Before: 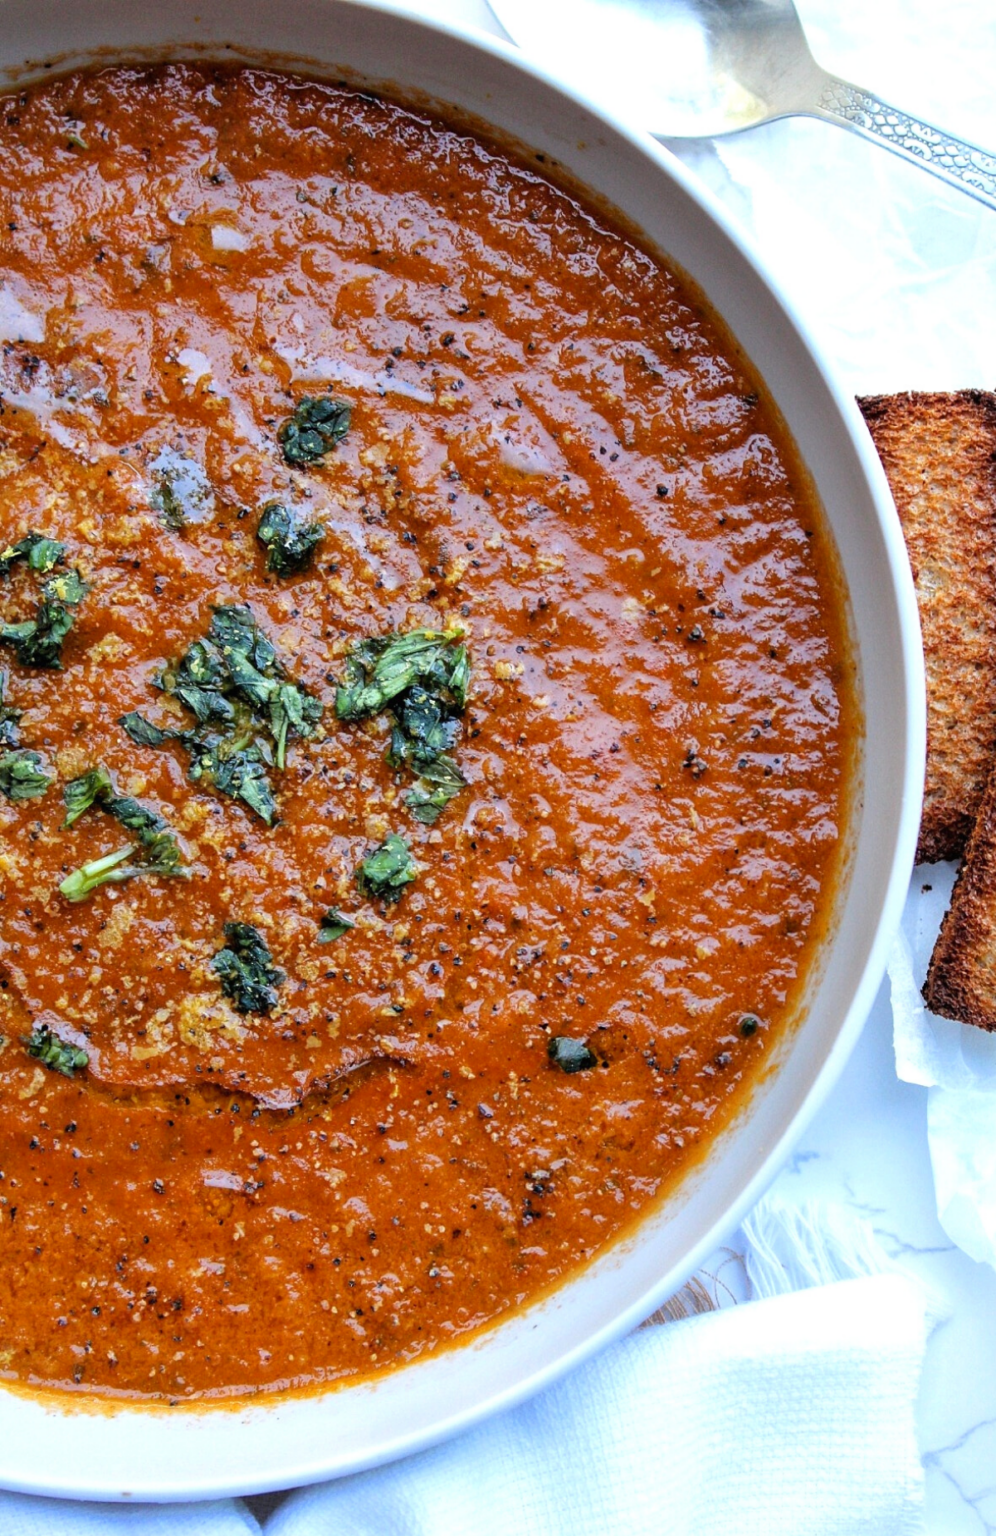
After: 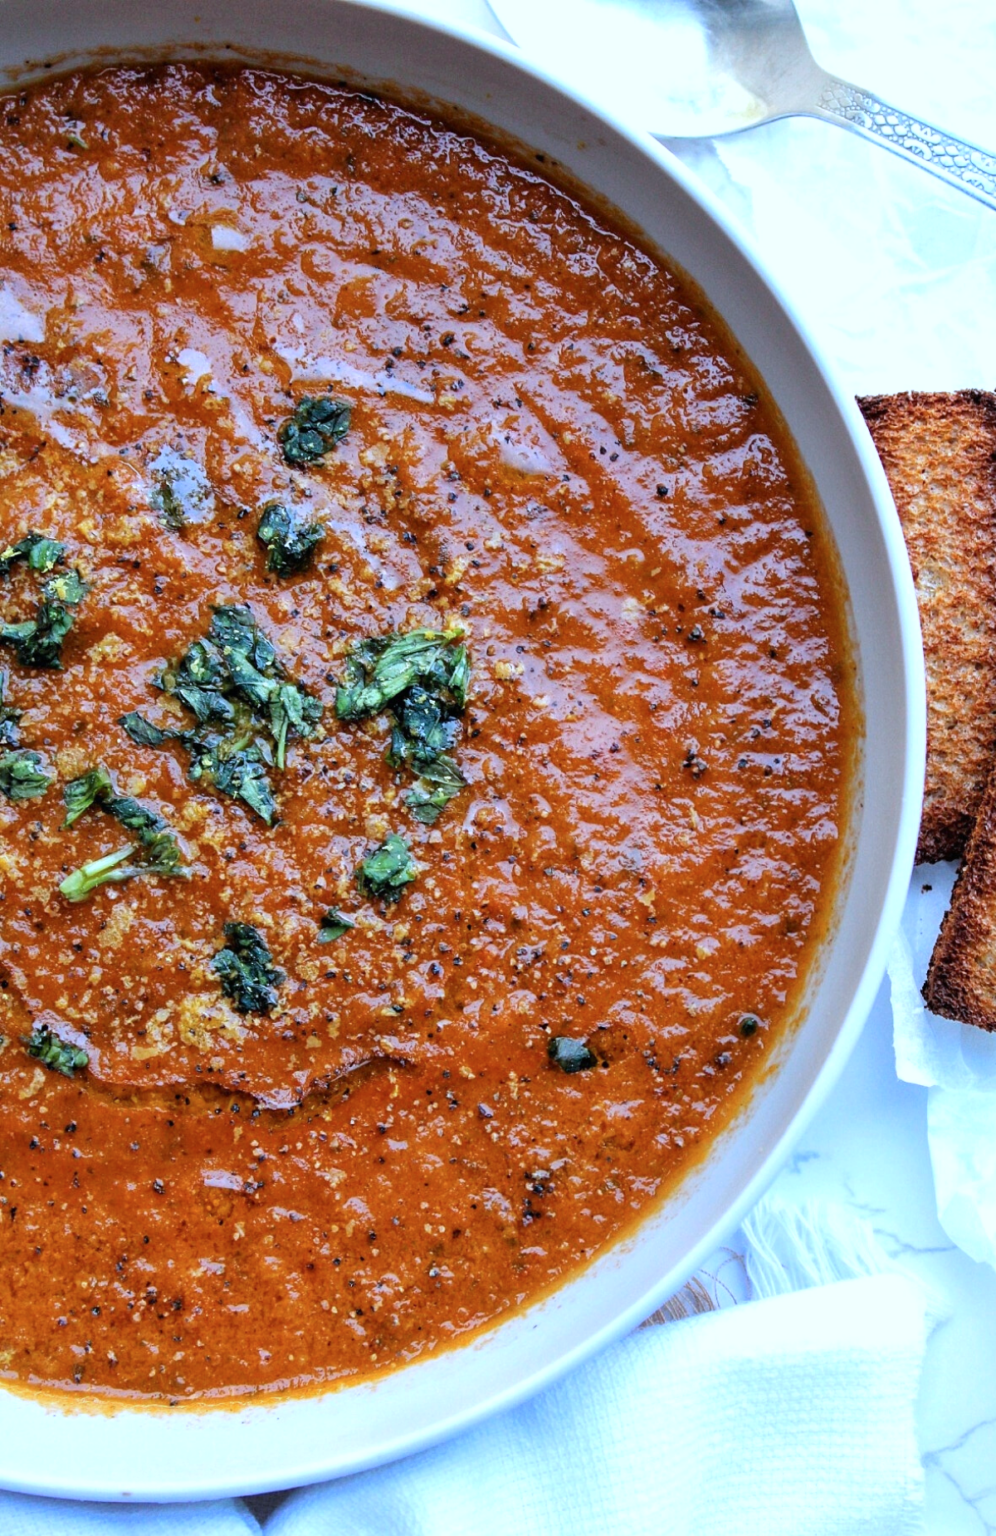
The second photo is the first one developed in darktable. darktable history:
contrast brightness saturation: contrast 0.07
white balance: emerald 1
color calibration: x 0.37, y 0.382, temperature 4313.32 K
